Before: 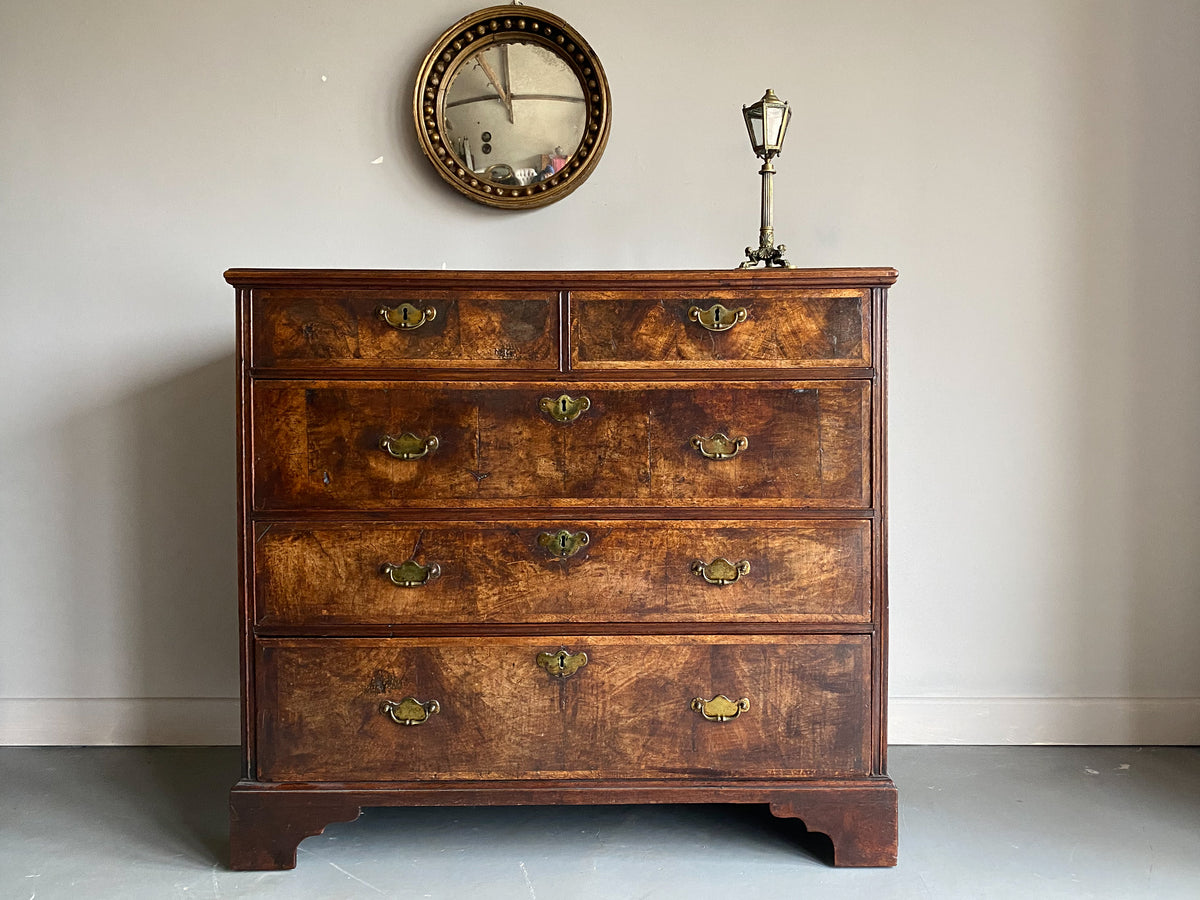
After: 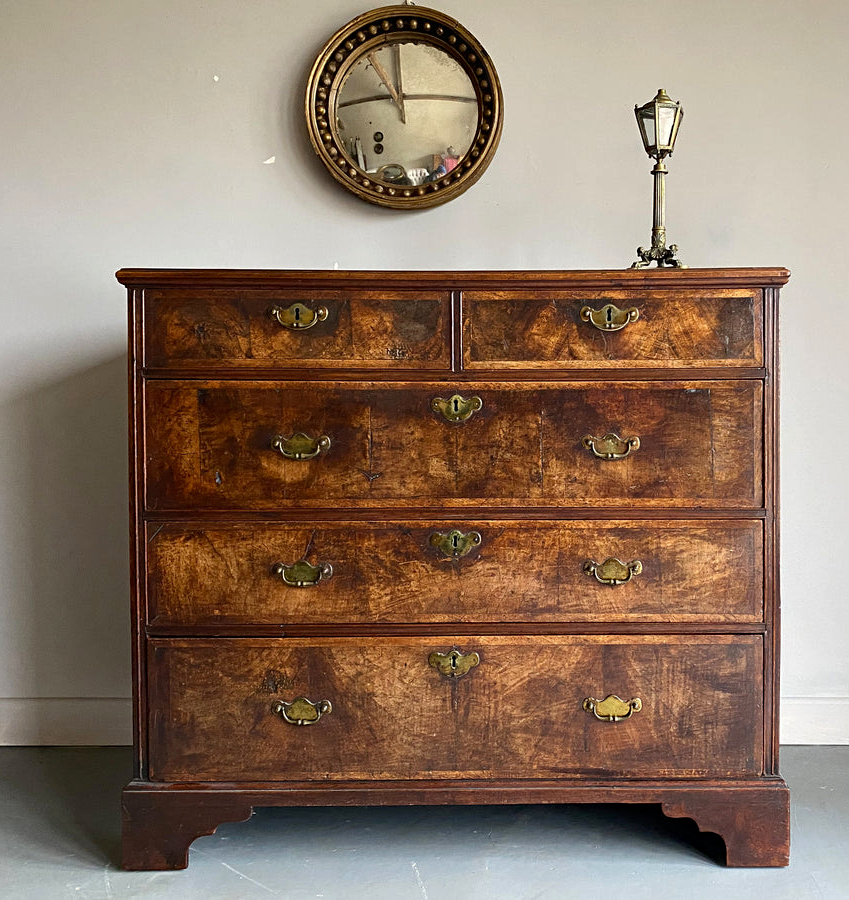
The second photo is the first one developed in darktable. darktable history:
exposure: compensate exposure bias true, compensate highlight preservation false
haze removal: adaptive false
crop and rotate: left 9.02%, right 20.22%
